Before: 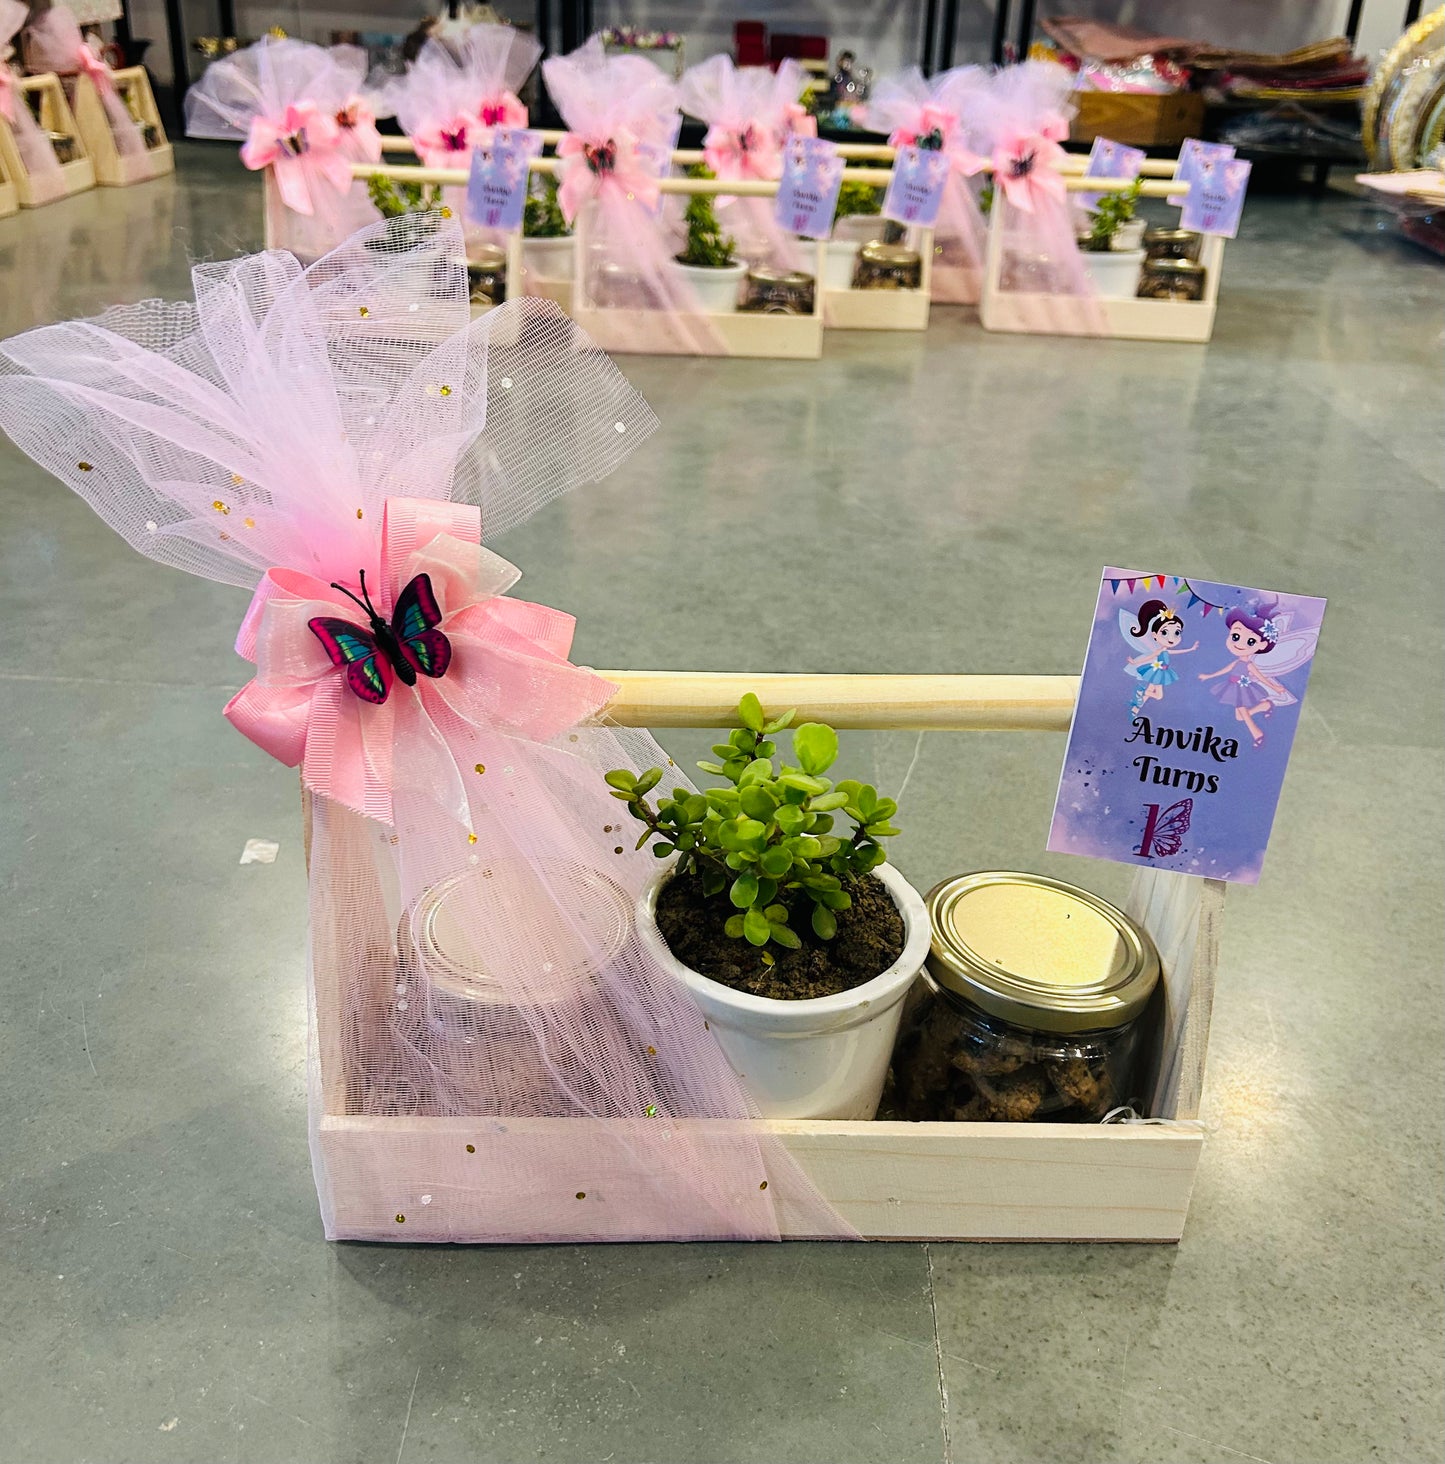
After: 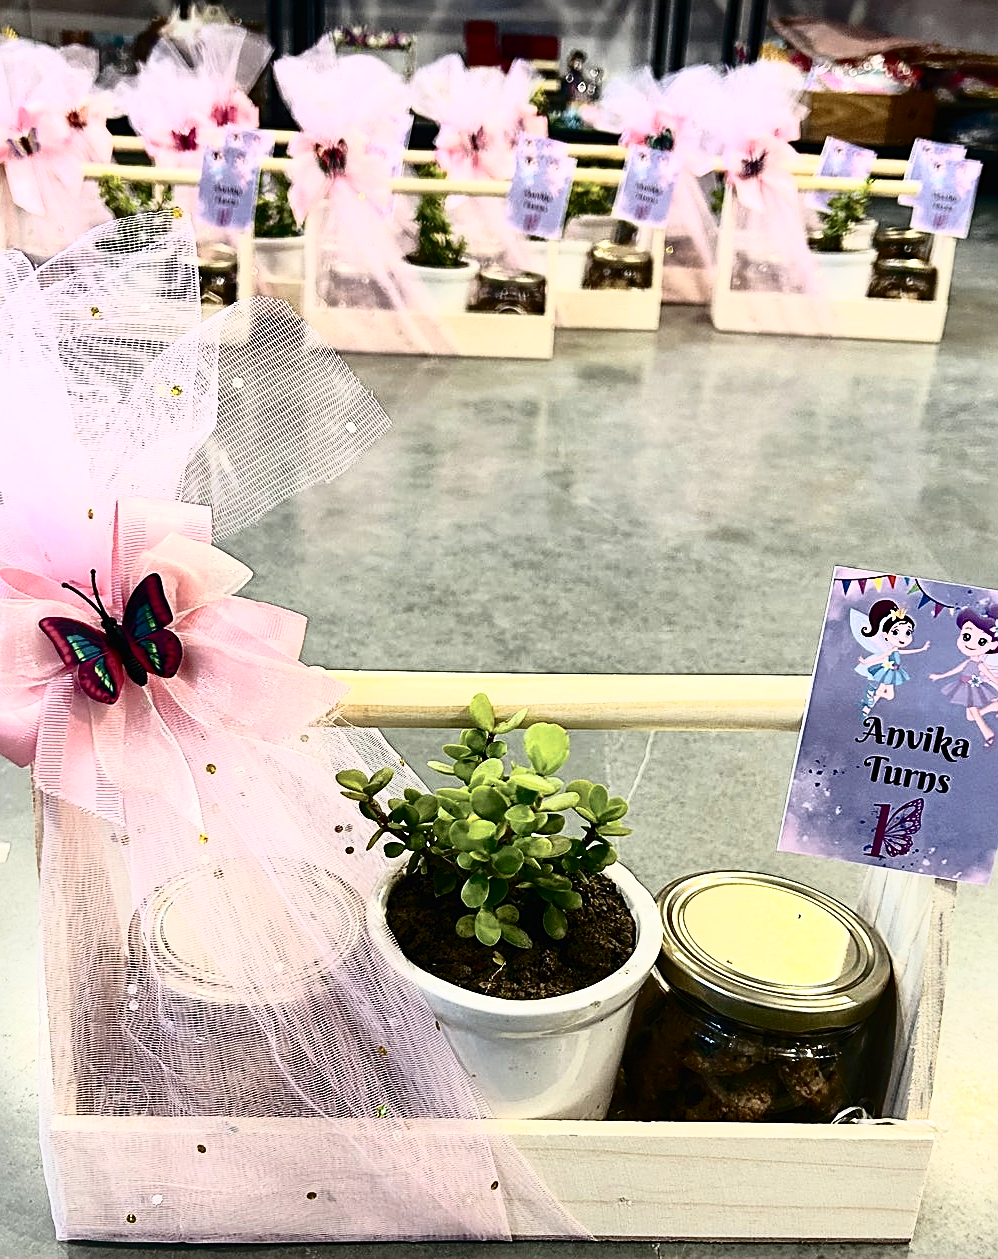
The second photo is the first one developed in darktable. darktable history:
crop: left 18.629%, right 12.267%, bottom 13.984%
contrast brightness saturation: contrast 0.095, saturation -0.282
sharpen: on, module defaults
tone curve: curves: ch0 [(0, 0) (0.003, 0.003) (0.011, 0.006) (0.025, 0.01) (0.044, 0.015) (0.069, 0.02) (0.1, 0.027) (0.136, 0.036) (0.177, 0.05) (0.224, 0.07) (0.277, 0.12) (0.335, 0.208) (0.399, 0.334) (0.468, 0.473) (0.543, 0.636) (0.623, 0.795) (0.709, 0.907) (0.801, 0.97) (0.898, 0.989) (1, 1)], color space Lab, independent channels, preserve colors none
shadows and highlights: on, module defaults
